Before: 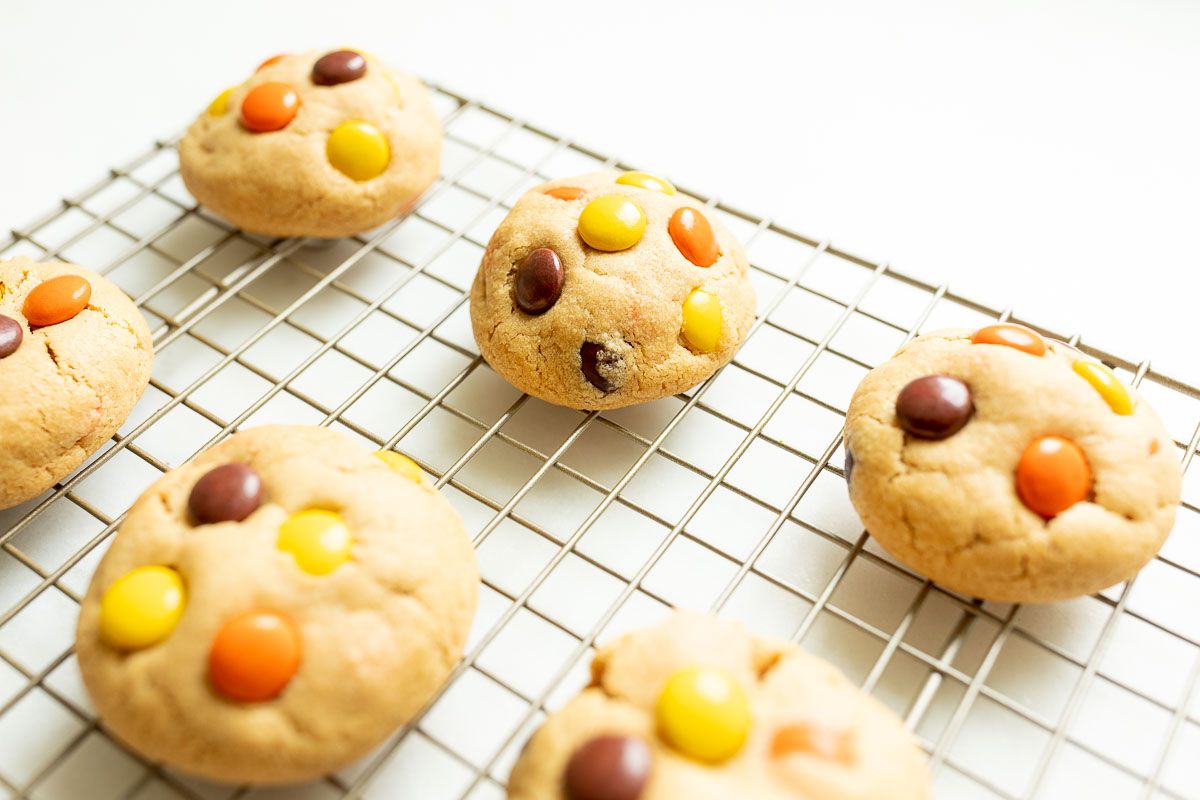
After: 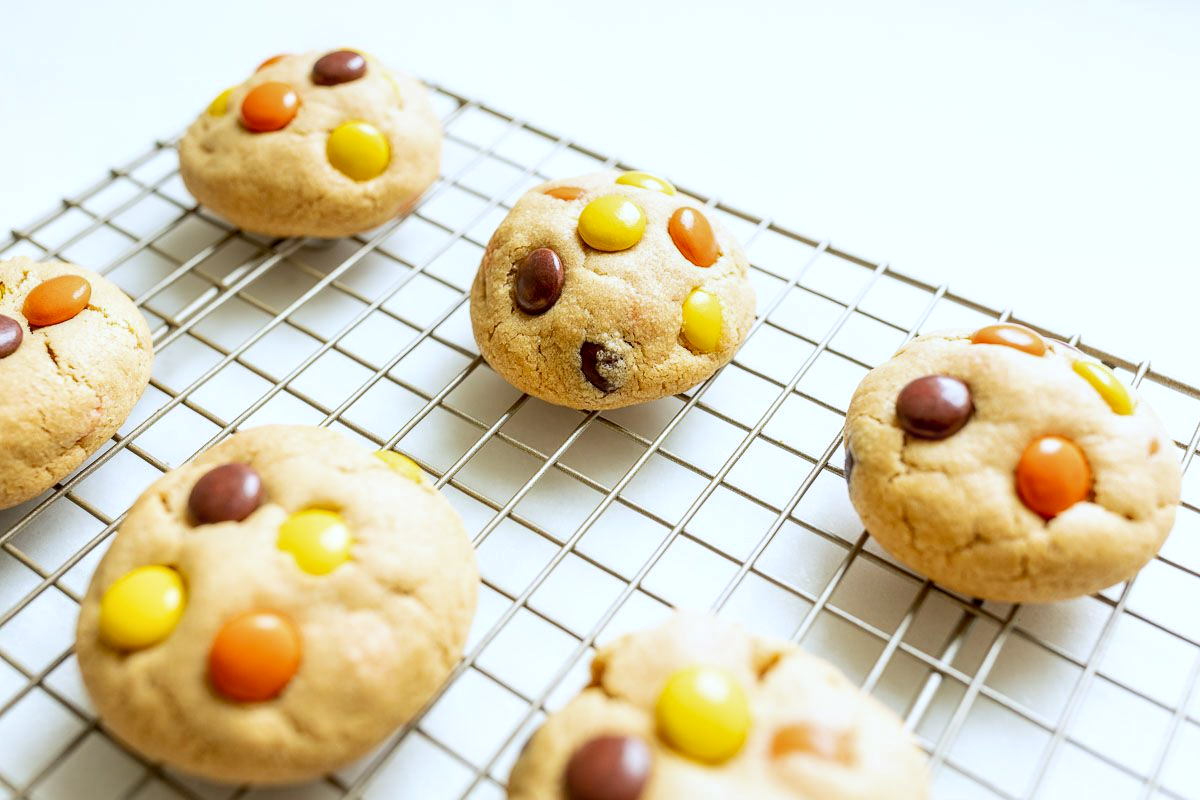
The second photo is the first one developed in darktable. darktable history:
white balance: red 0.954, blue 1.079
local contrast: on, module defaults
